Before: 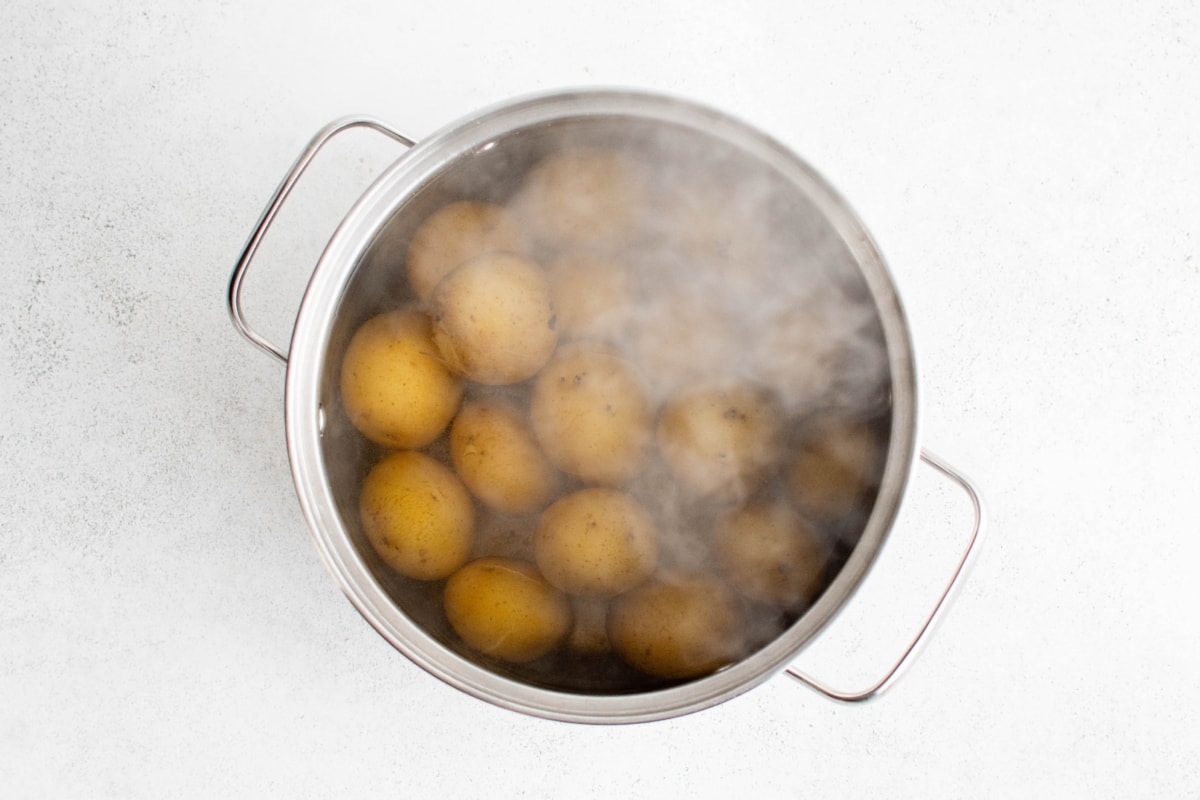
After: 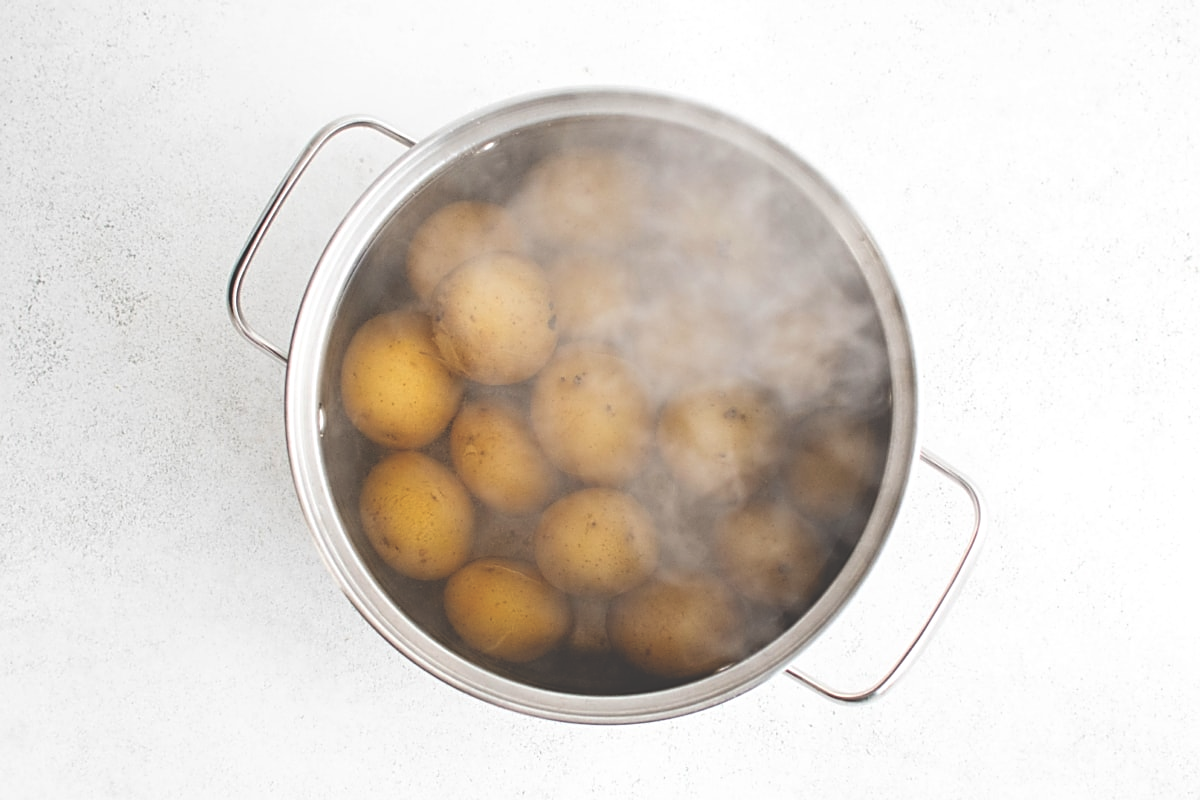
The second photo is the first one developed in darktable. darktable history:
sharpen: amount 0.495
exposure: black level correction -0.039, exposure 0.061 EV, compensate highlight preservation false
